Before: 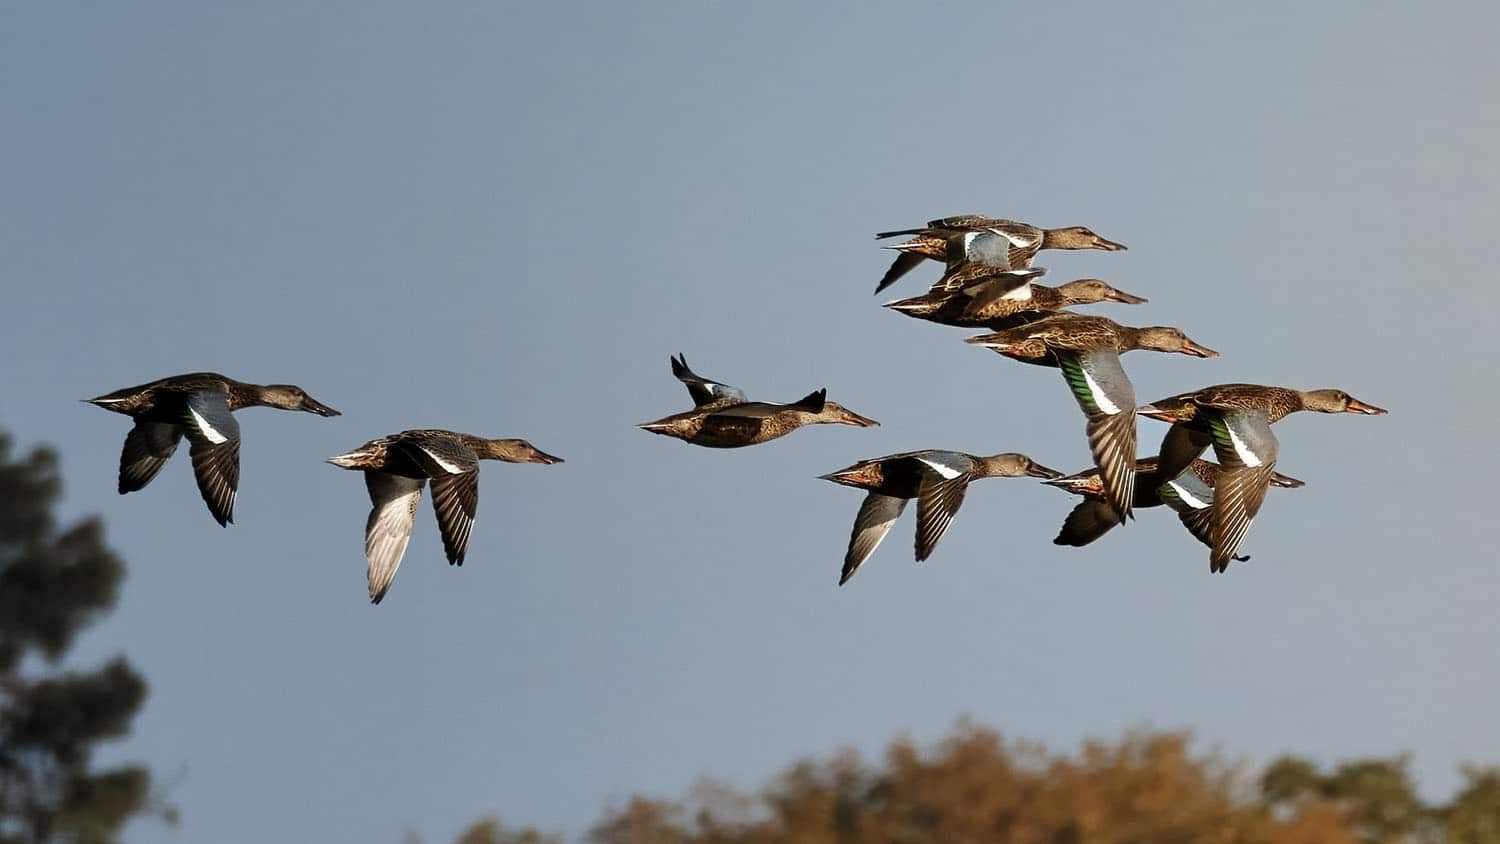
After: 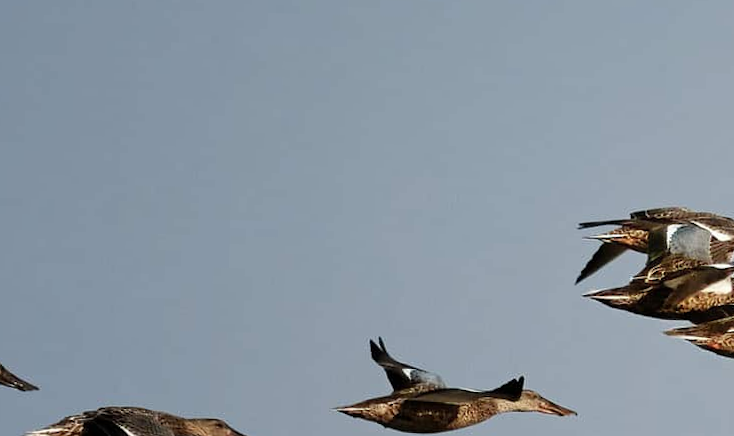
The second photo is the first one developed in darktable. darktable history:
crop: left 19.556%, right 30.401%, bottom 46.458%
rotate and perspective: rotation 1.57°, crop left 0.018, crop right 0.982, crop top 0.039, crop bottom 0.961
